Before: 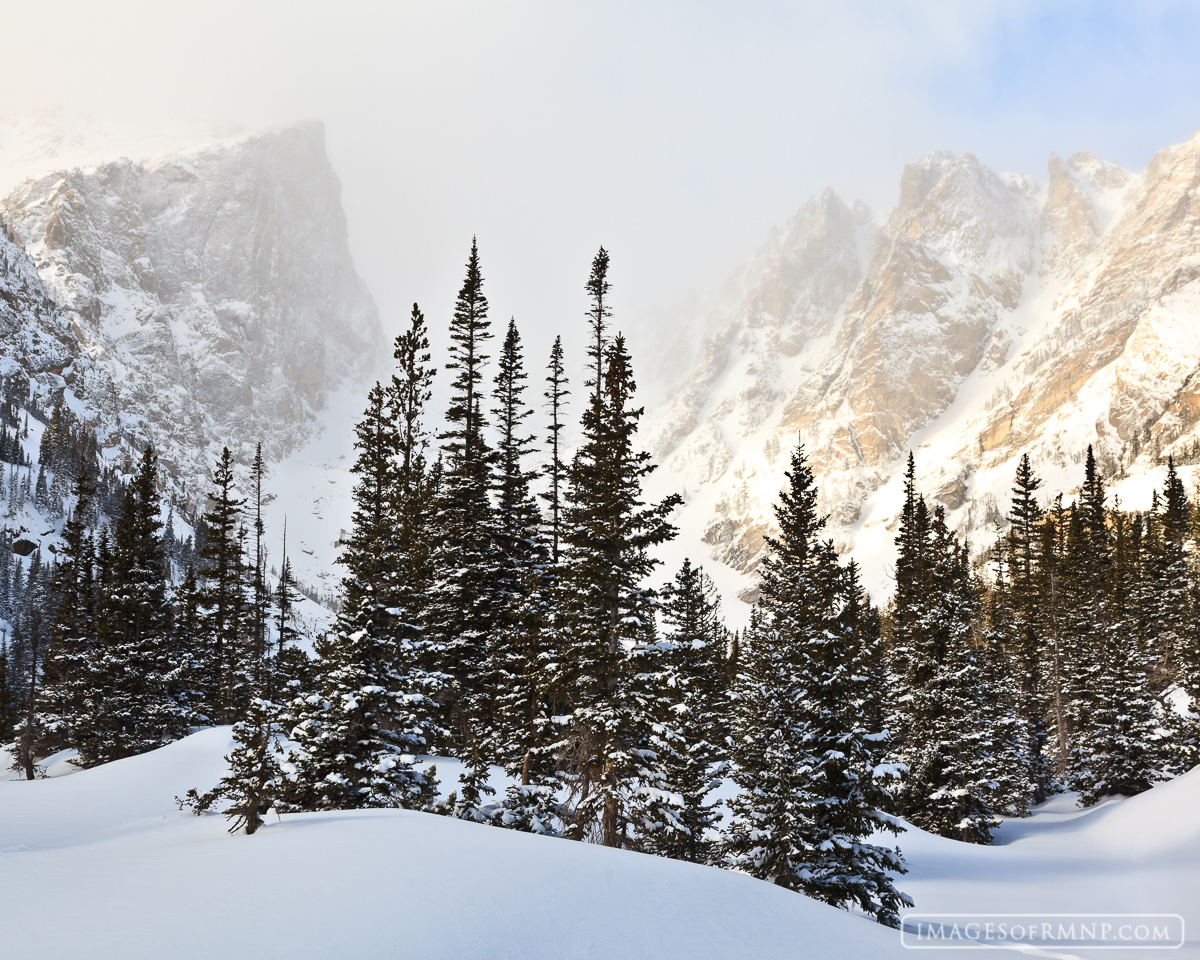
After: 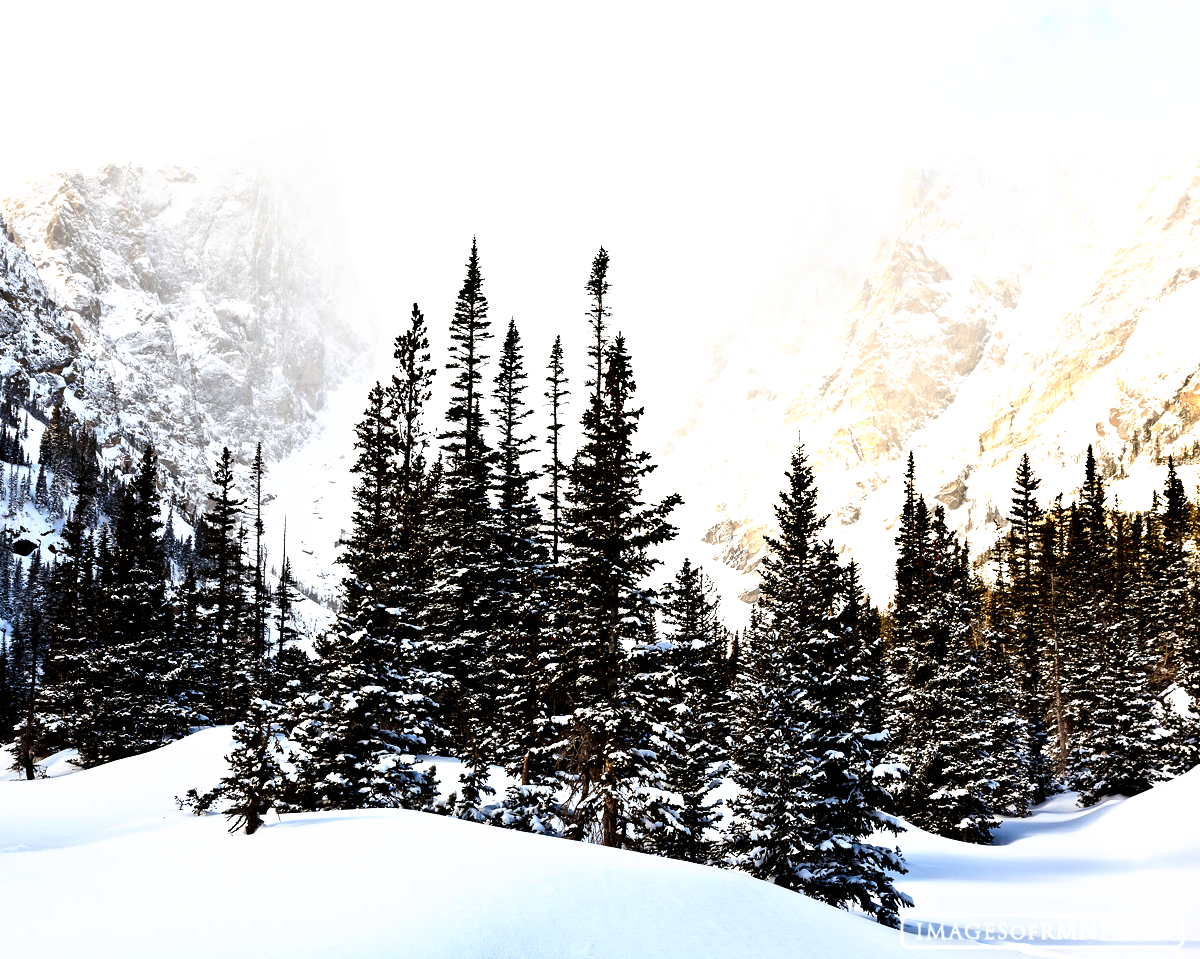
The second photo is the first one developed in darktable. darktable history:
crop: bottom 0.071%
filmic rgb: black relative exposure -8.2 EV, white relative exposure 2.2 EV, threshold 3 EV, hardness 7.11, latitude 85.74%, contrast 1.696, highlights saturation mix -4%, shadows ↔ highlights balance -2.69%, preserve chrominance no, color science v5 (2021), contrast in shadows safe, contrast in highlights safe, enable highlight reconstruction true
